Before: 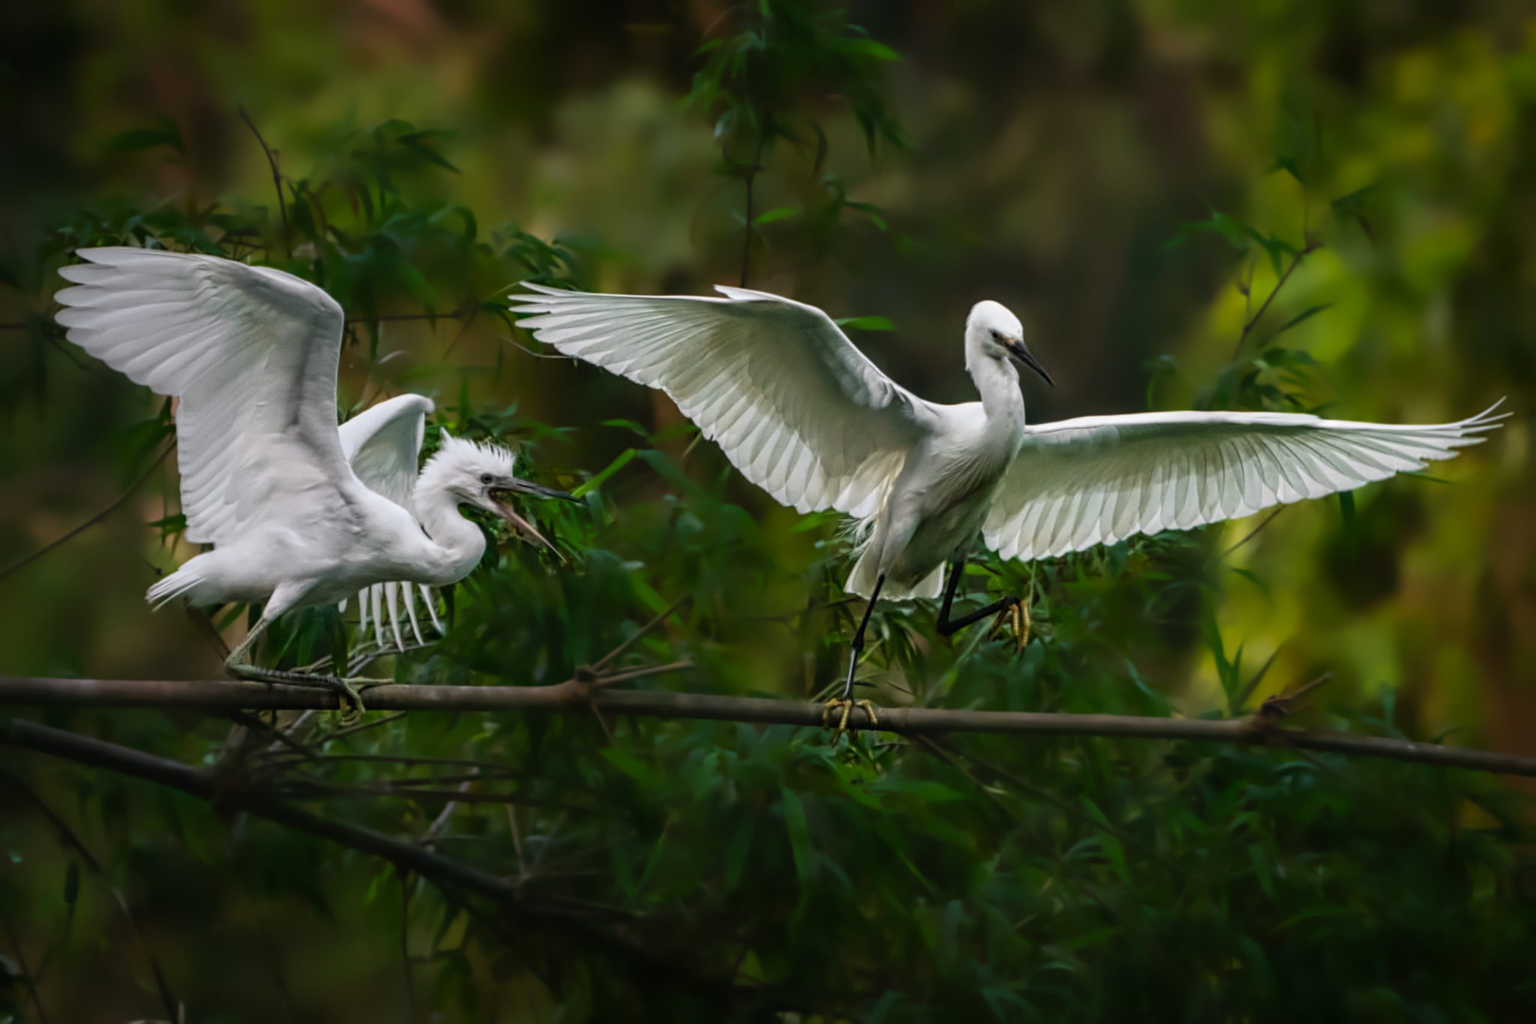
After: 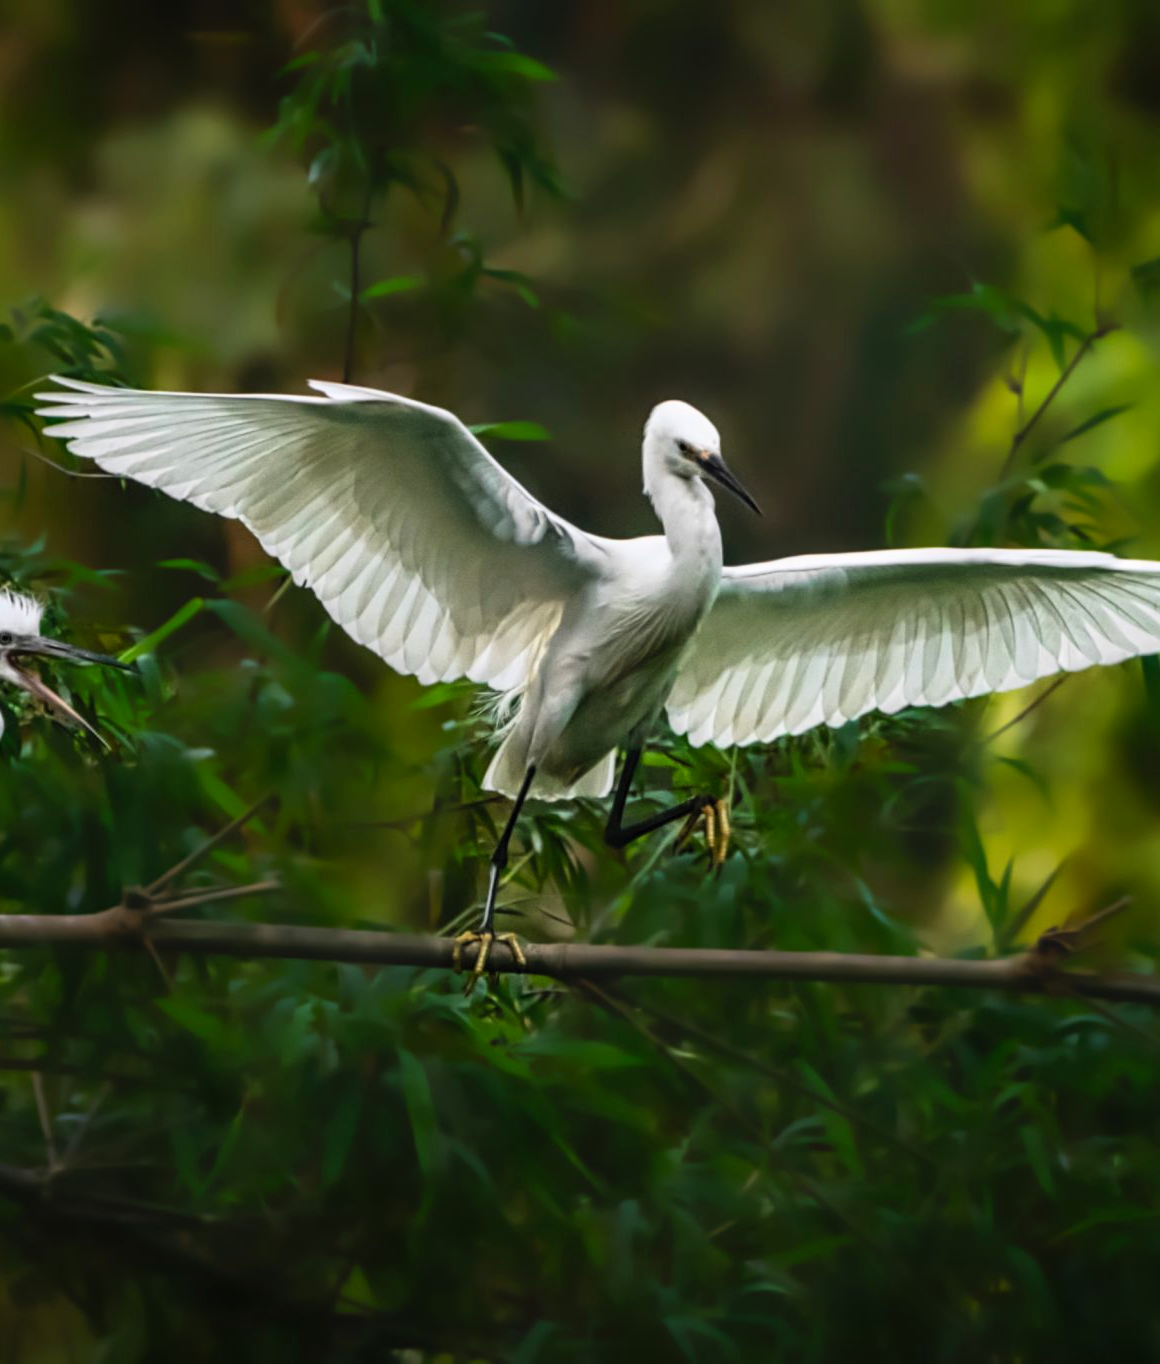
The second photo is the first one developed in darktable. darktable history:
crop: left 31.458%, top 0%, right 11.876%
tone equalizer: on, module defaults
contrast brightness saturation: contrast 0.2, brightness 0.15, saturation 0.14
